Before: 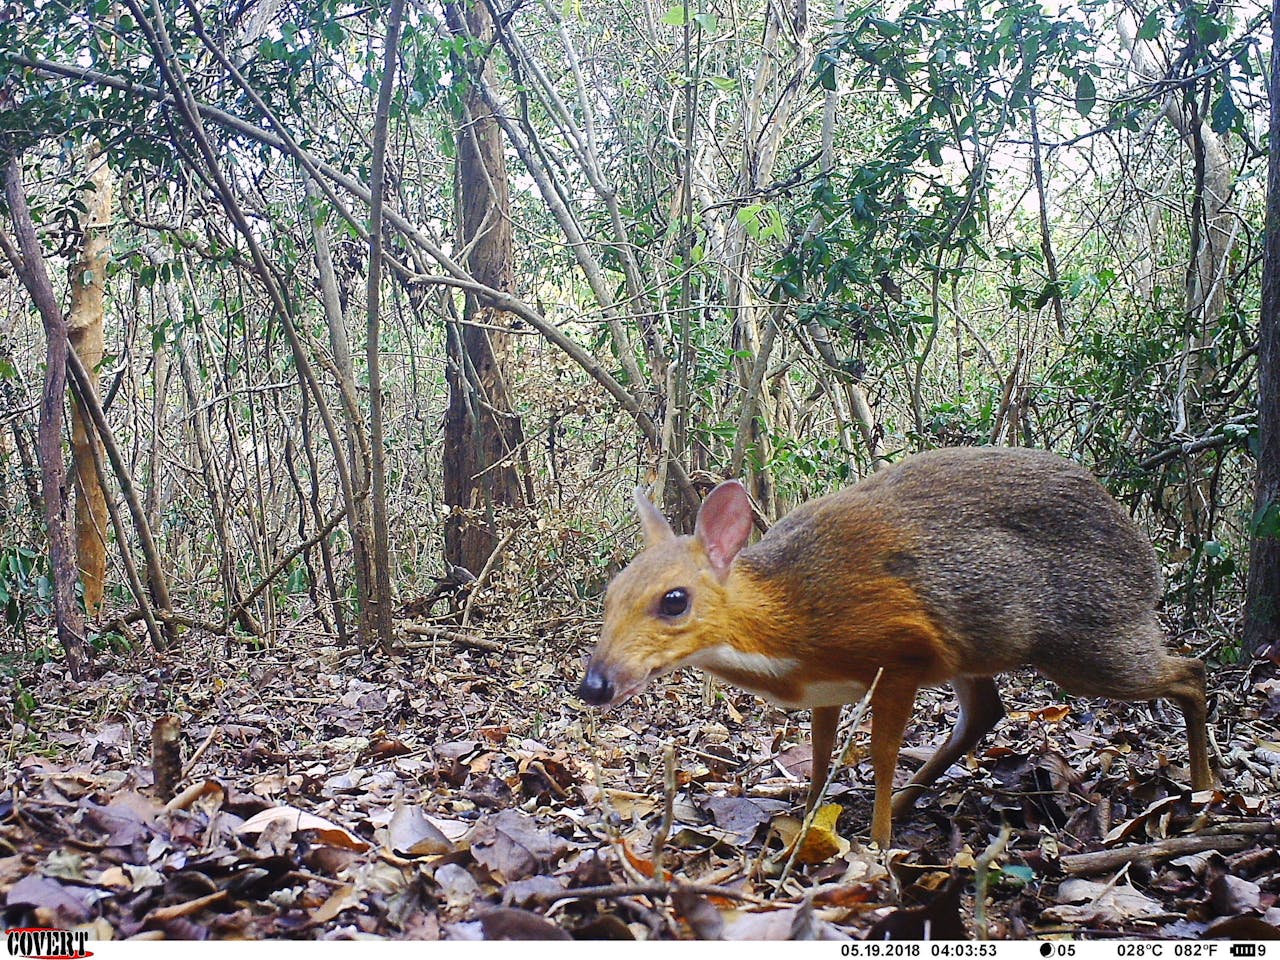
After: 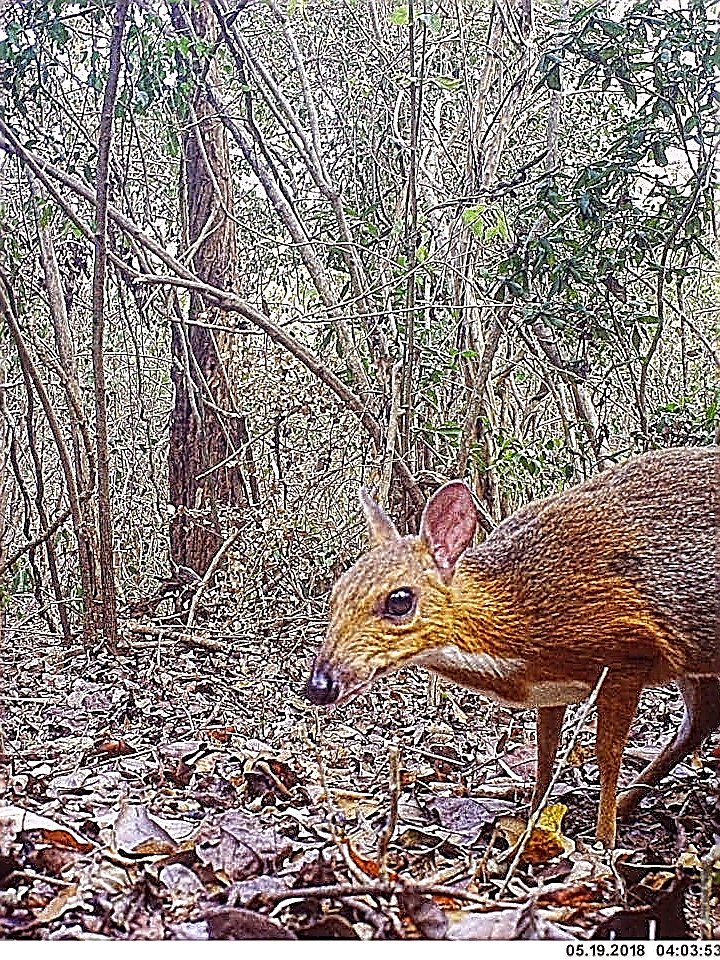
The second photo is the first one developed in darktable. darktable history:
rgb levels: mode RGB, independent channels, levels [[0, 0.474, 1], [0, 0.5, 1], [0, 0.5, 1]]
local contrast: mode bilateral grid, contrast 20, coarseness 3, detail 300%, midtone range 0.2
sharpen: amount 2
crop: left 21.496%, right 22.254%
